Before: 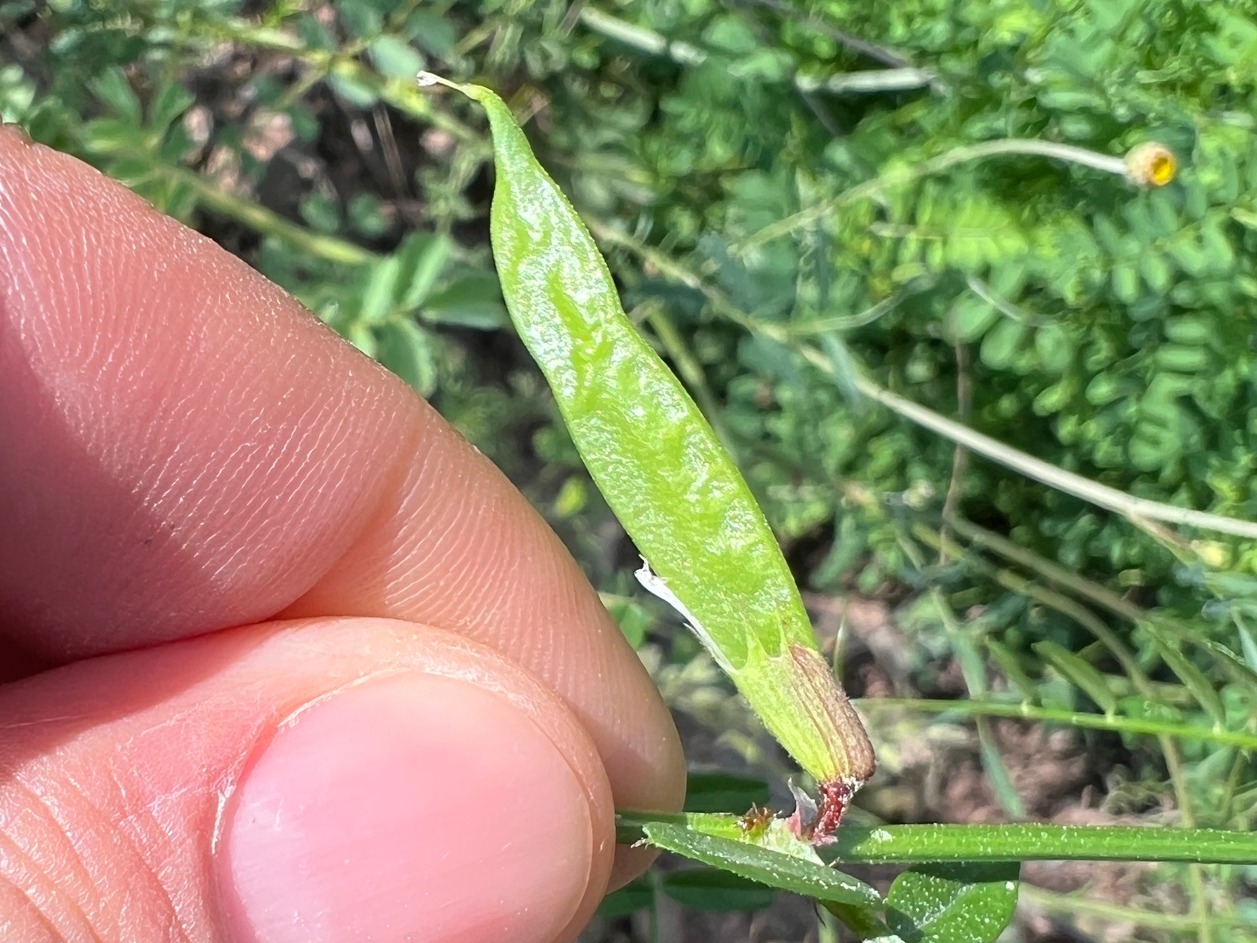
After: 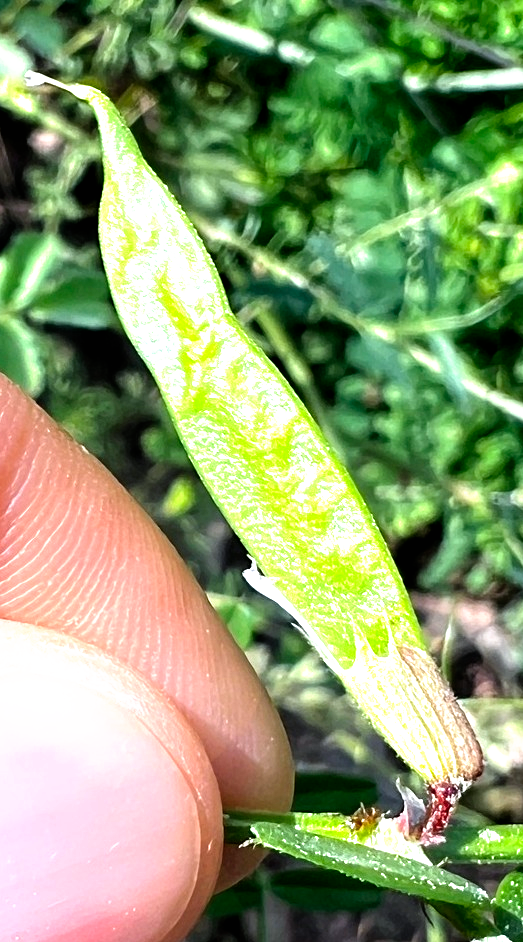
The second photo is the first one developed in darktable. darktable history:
filmic rgb: black relative exposure -8.2 EV, white relative exposure 2.2 EV, threshold 3 EV, hardness 7.11, latitude 85.74%, contrast 1.696, highlights saturation mix -4%, shadows ↔ highlights balance -2.69%, preserve chrominance no, color science v5 (2021), contrast in shadows safe, contrast in highlights safe, enable highlight reconstruction true
crop: left 31.229%, right 27.105%
white balance: red 0.974, blue 1.044
